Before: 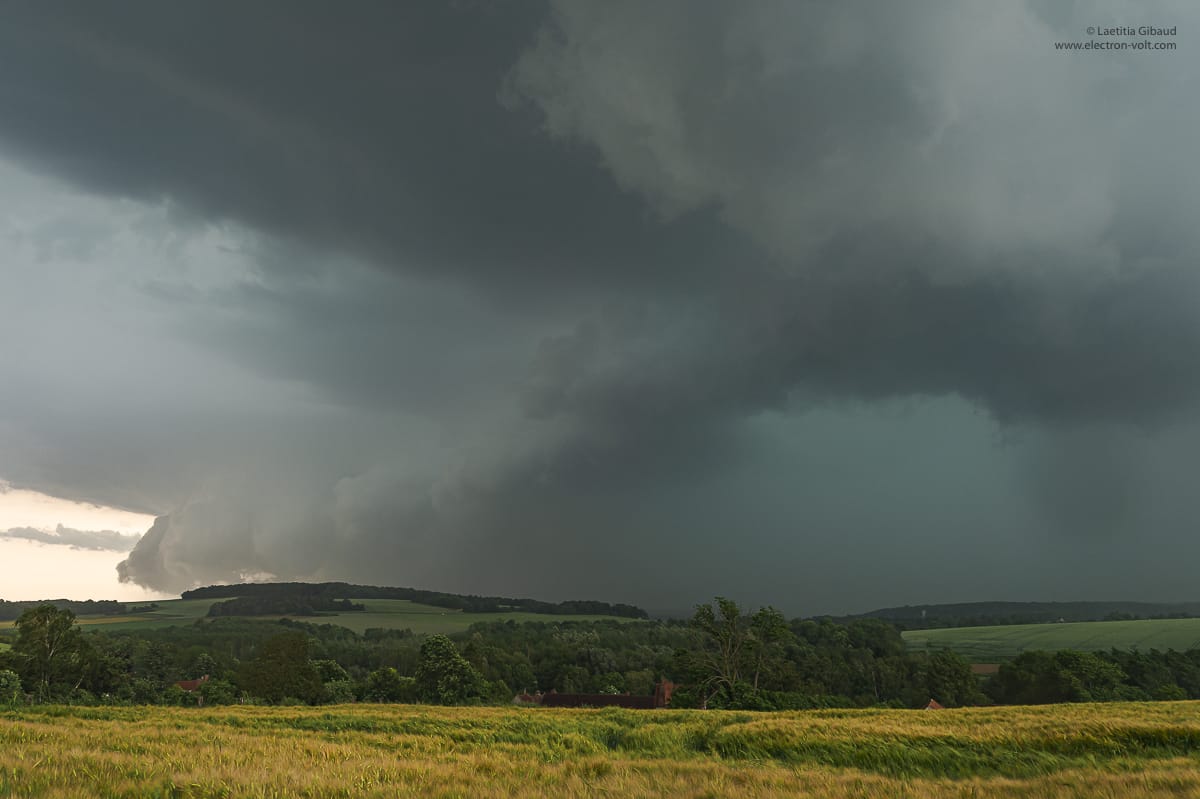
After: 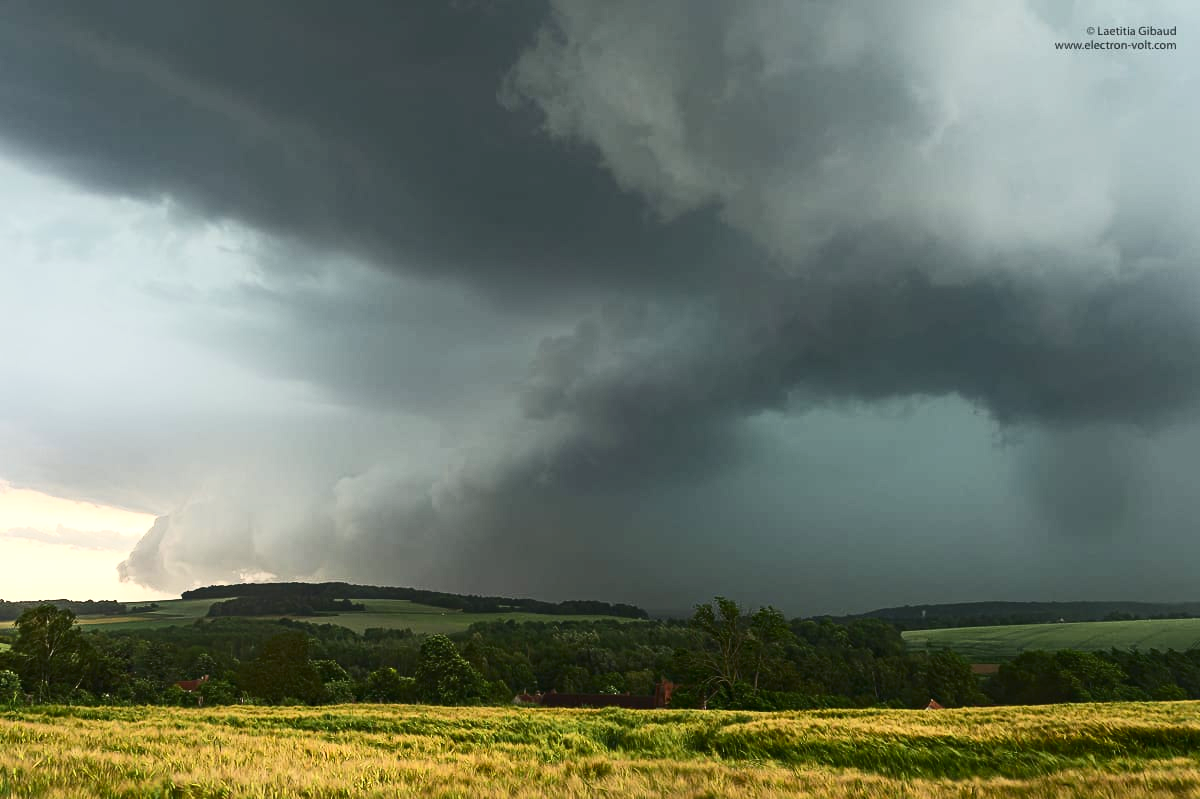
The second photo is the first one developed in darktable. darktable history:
exposure: exposure 0.344 EV, compensate highlight preservation false
contrast brightness saturation: contrast 0.398, brightness 0.113, saturation 0.21
